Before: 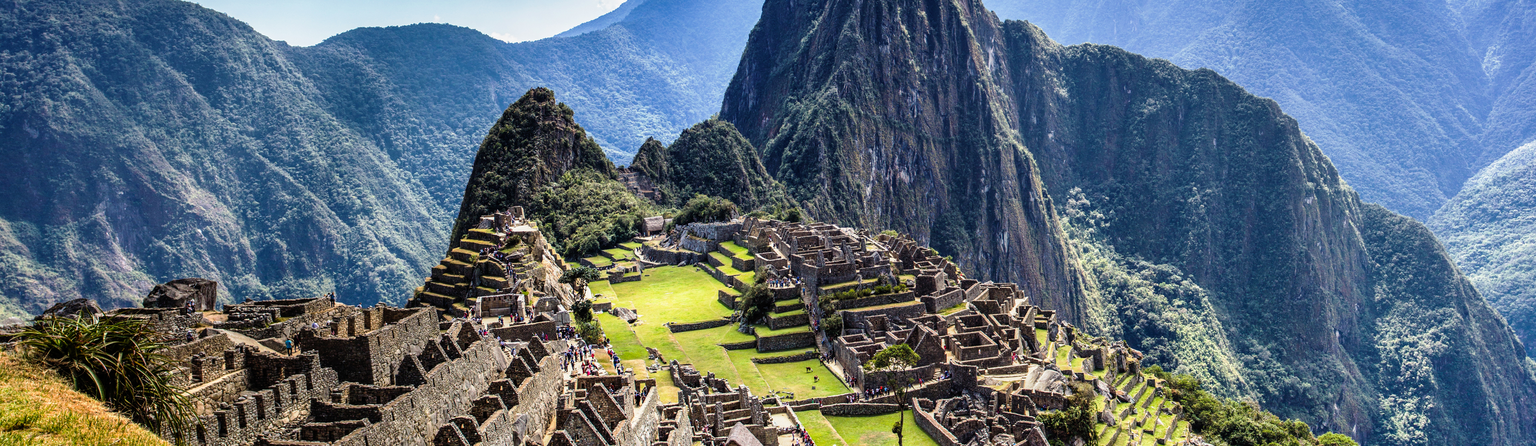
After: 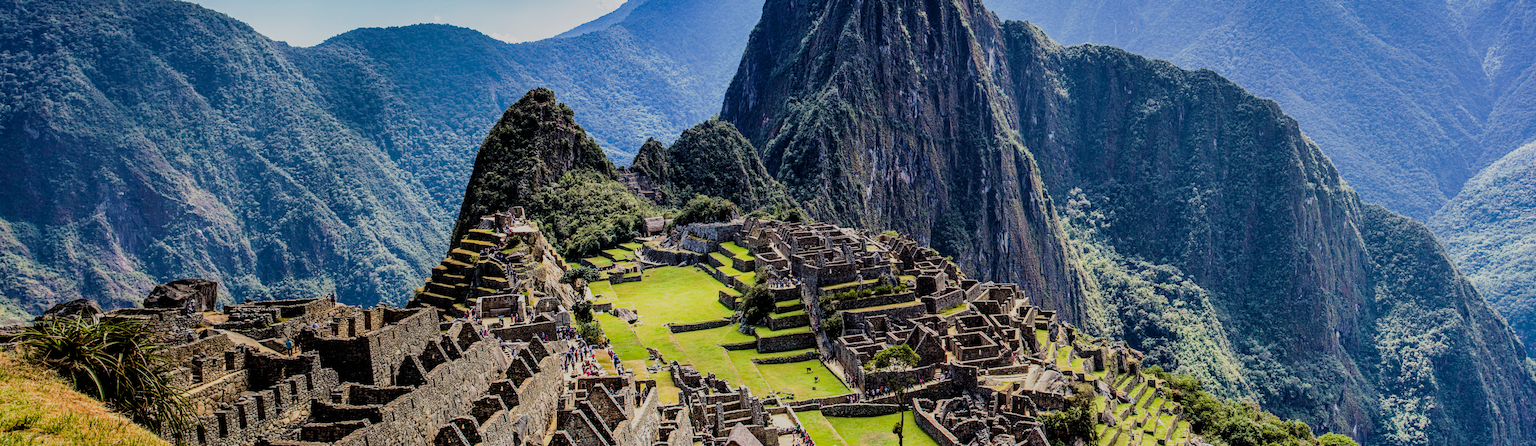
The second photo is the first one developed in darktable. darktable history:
haze removal: strength 0.4, distance 0.22, compatibility mode true, adaptive false
filmic rgb: black relative exposure -7.32 EV, white relative exposure 5.09 EV, hardness 3.2
